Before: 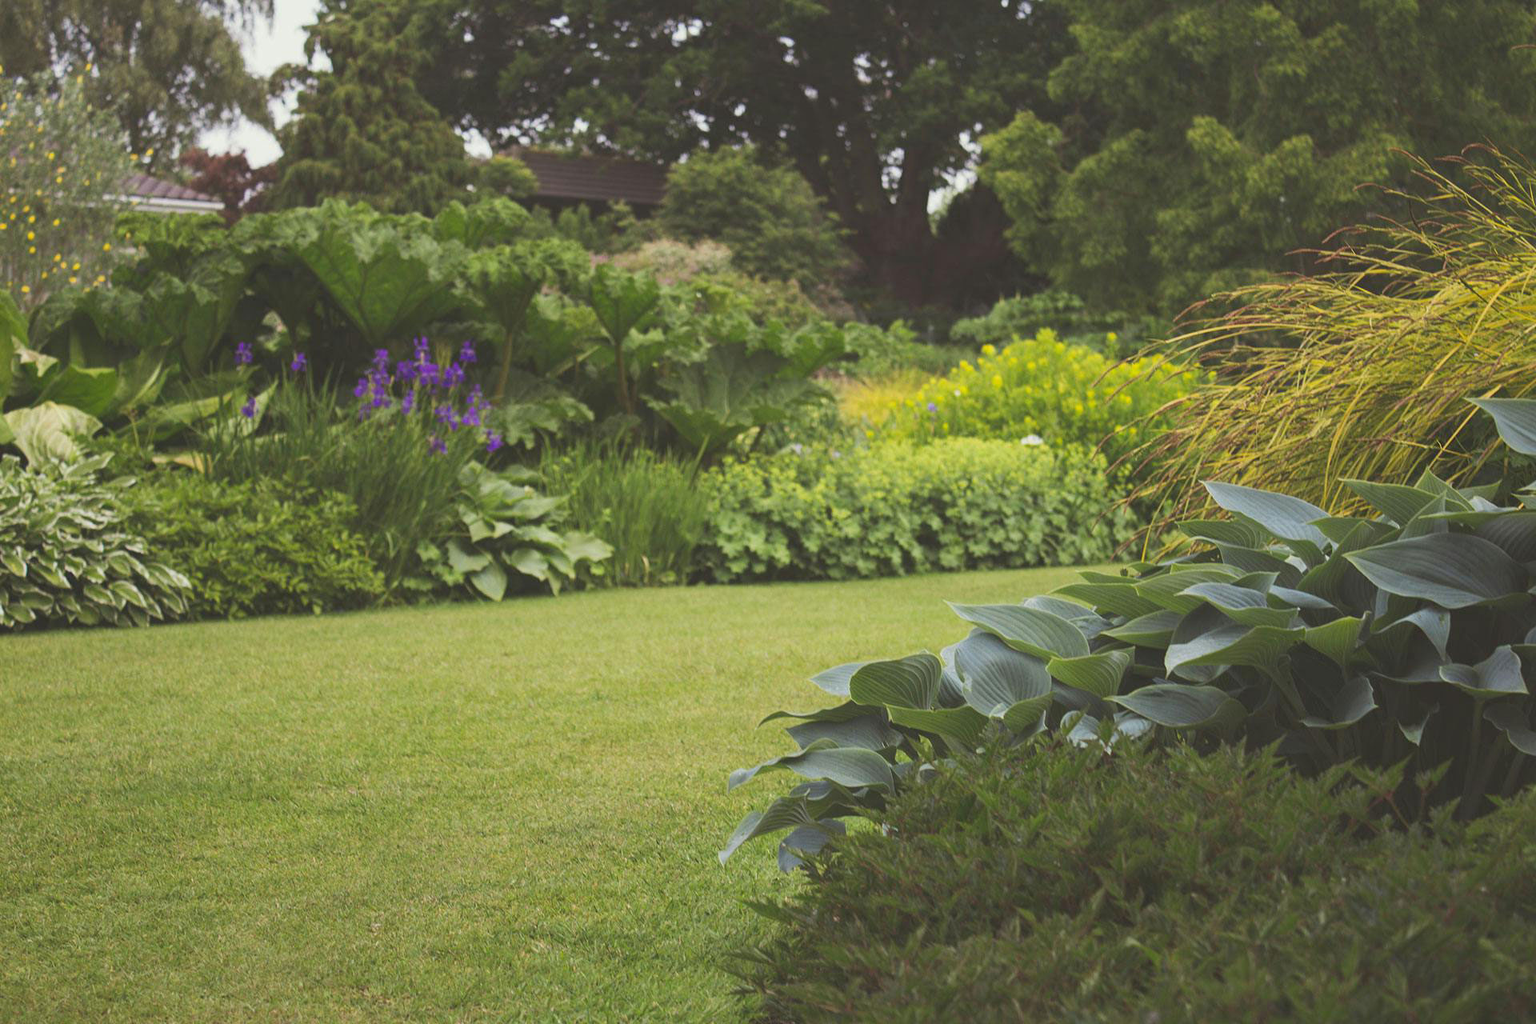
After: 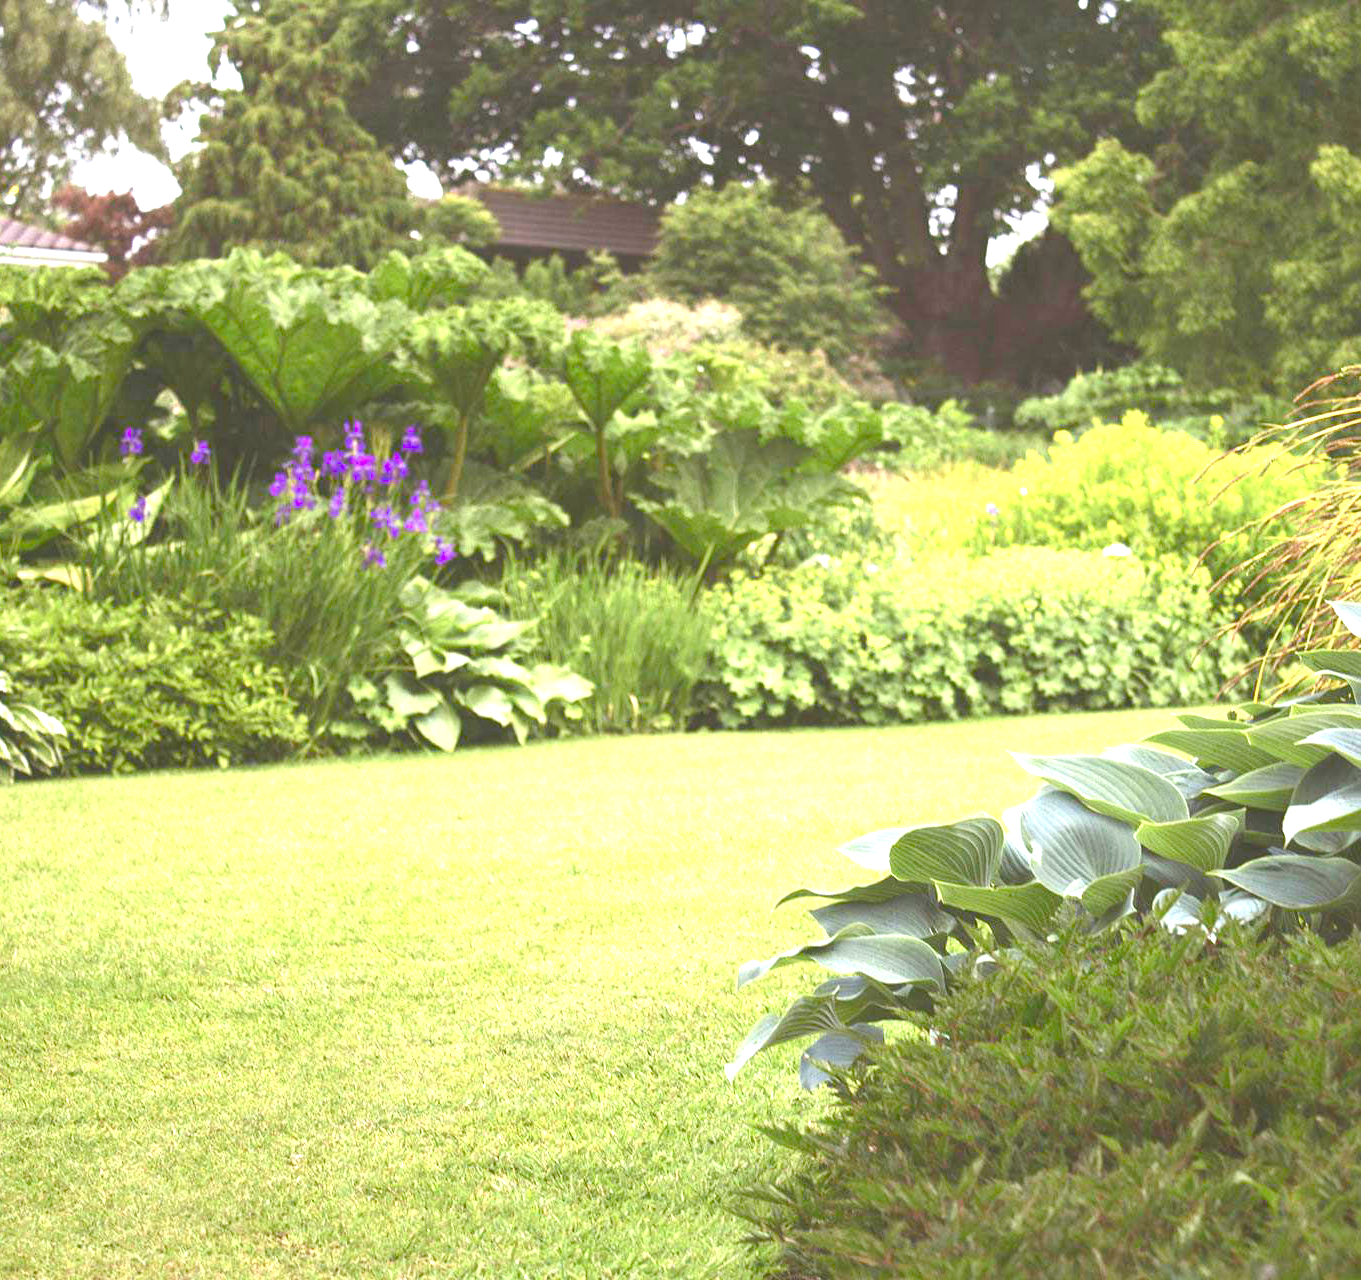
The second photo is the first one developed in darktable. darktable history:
exposure: black level correction 0, exposure 1.199 EV, compensate highlight preservation false
crop and rotate: left 9.011%, right 20.067%
tone equalizer: -8 EV -0.397 EV, -7 EV -0.379 EV, -6 EV -0.319 EV, -5 EV -0.229 EV, -3 EV 0.25 EV, -2 EV 0.317 EV, -1 EV 0.405 EV, +0 EV 0.401 EV, edges refinement/feathering 500, mask exposure compensation -1.57 EV, preserve details no
color balance rgb: shadows lift › hue 86.09°, linear chroma grading › shadows 10.278%, linear chroma grading › highlights 9.456%, linear chroma grading › global chroma 15.043%, linear chroma grading › mid-tones 14.83%, perceptual saturation grading › global saturation 20%, perceptual saturation grading › highlights -49.297%, perceptual saturation grading › shadows 25.424%, global vibrance 9.319%
